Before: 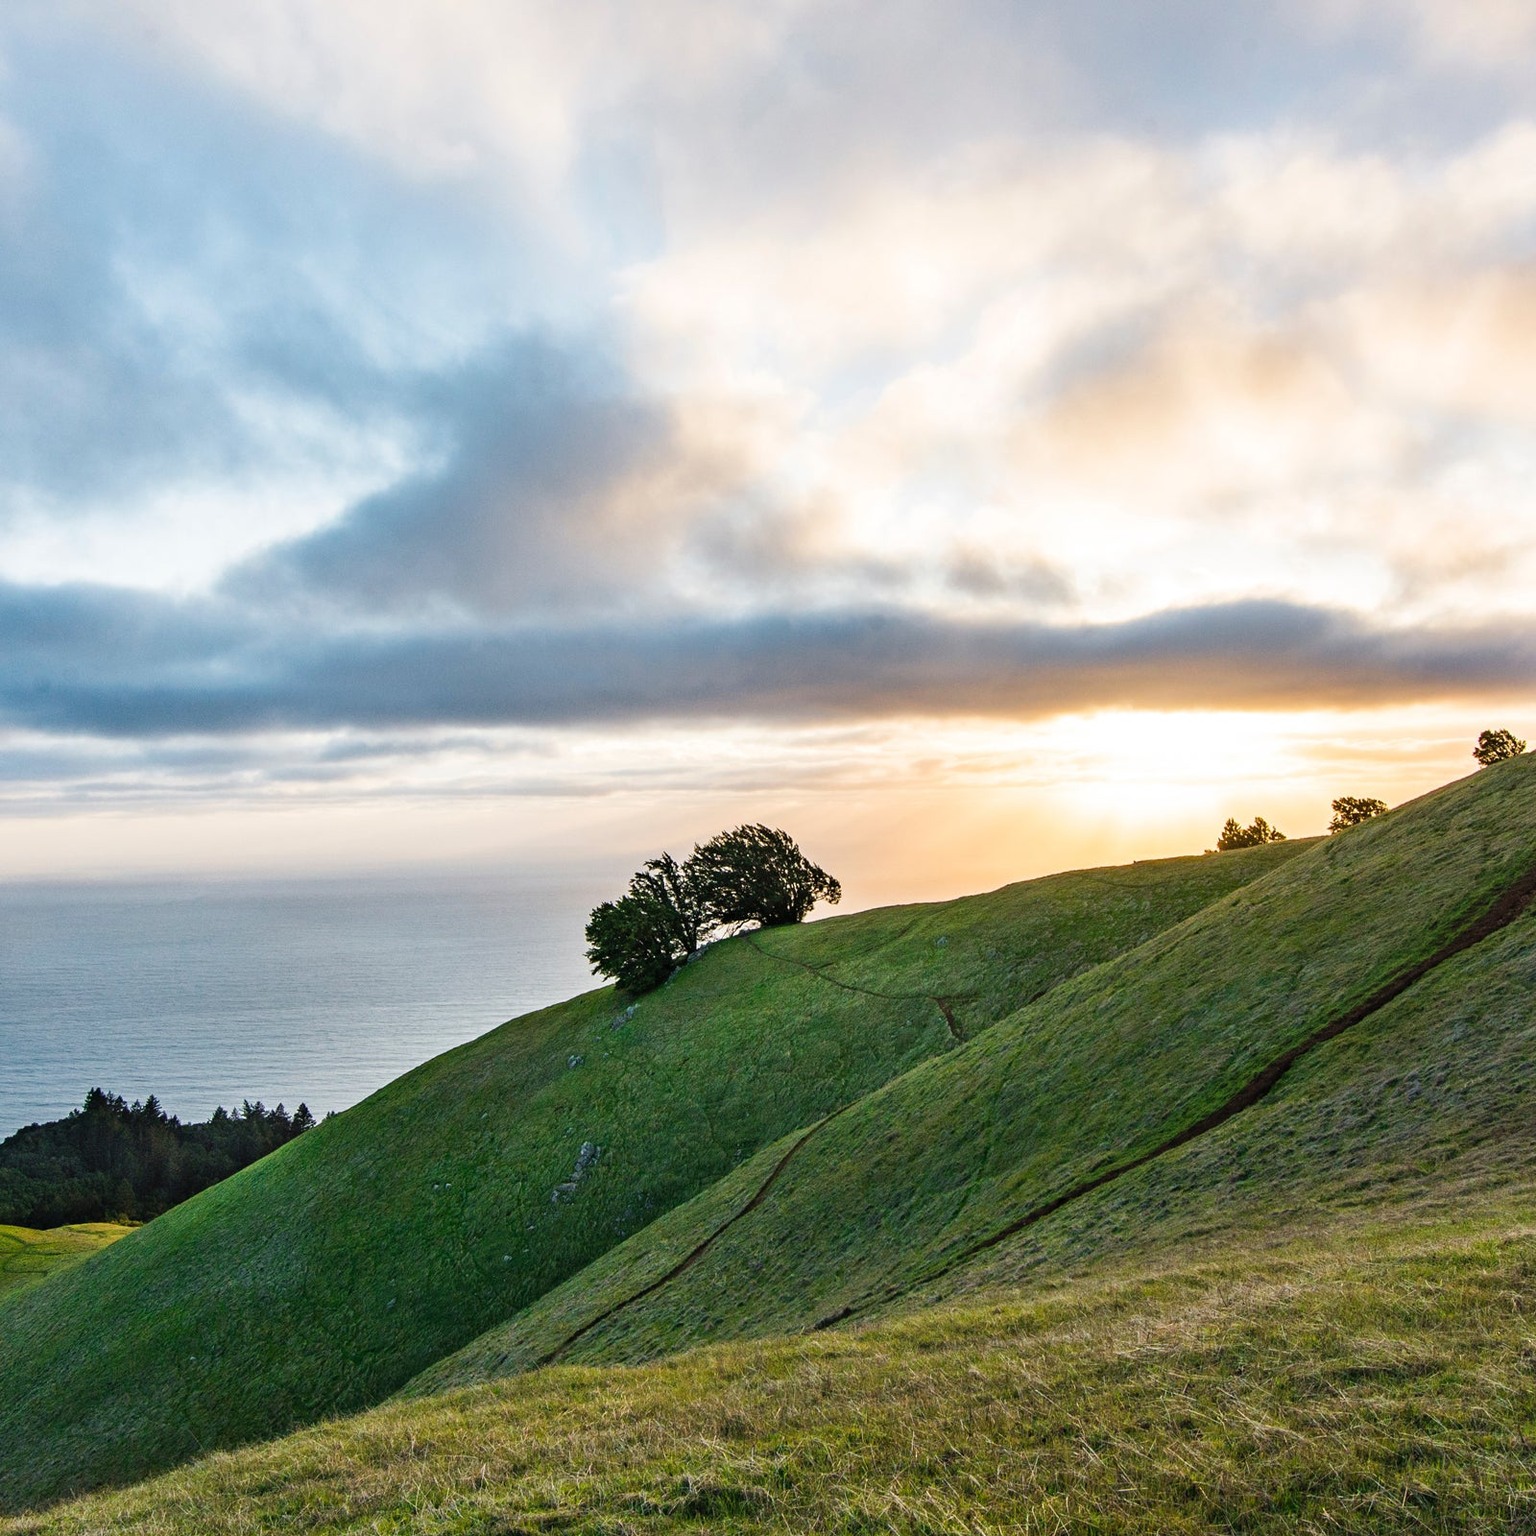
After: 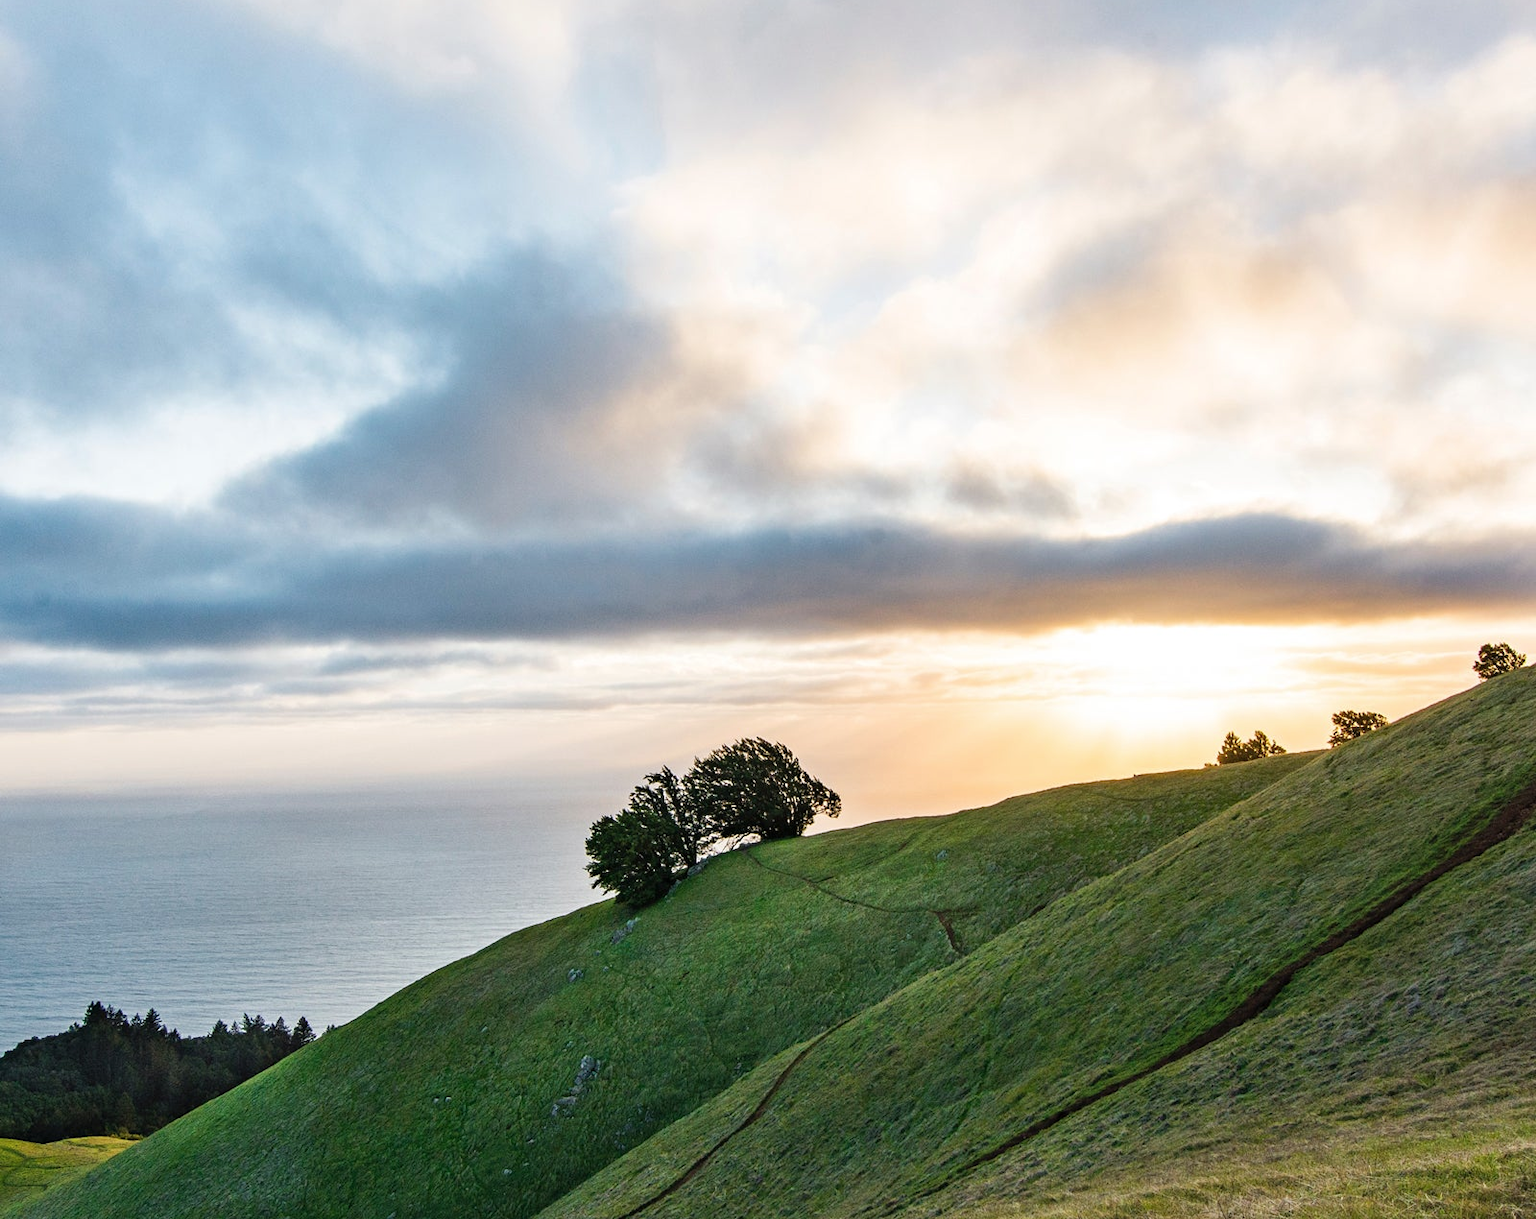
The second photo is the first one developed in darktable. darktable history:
crop and rotate: top 5.667%, bottom 14.956%
color calibration: illuminant same as pipeline (D50), adaptation XYZ, x 0.345, y 0.358, temperature 5016.62 K
contrast brightness saturation: saturation -0.046
